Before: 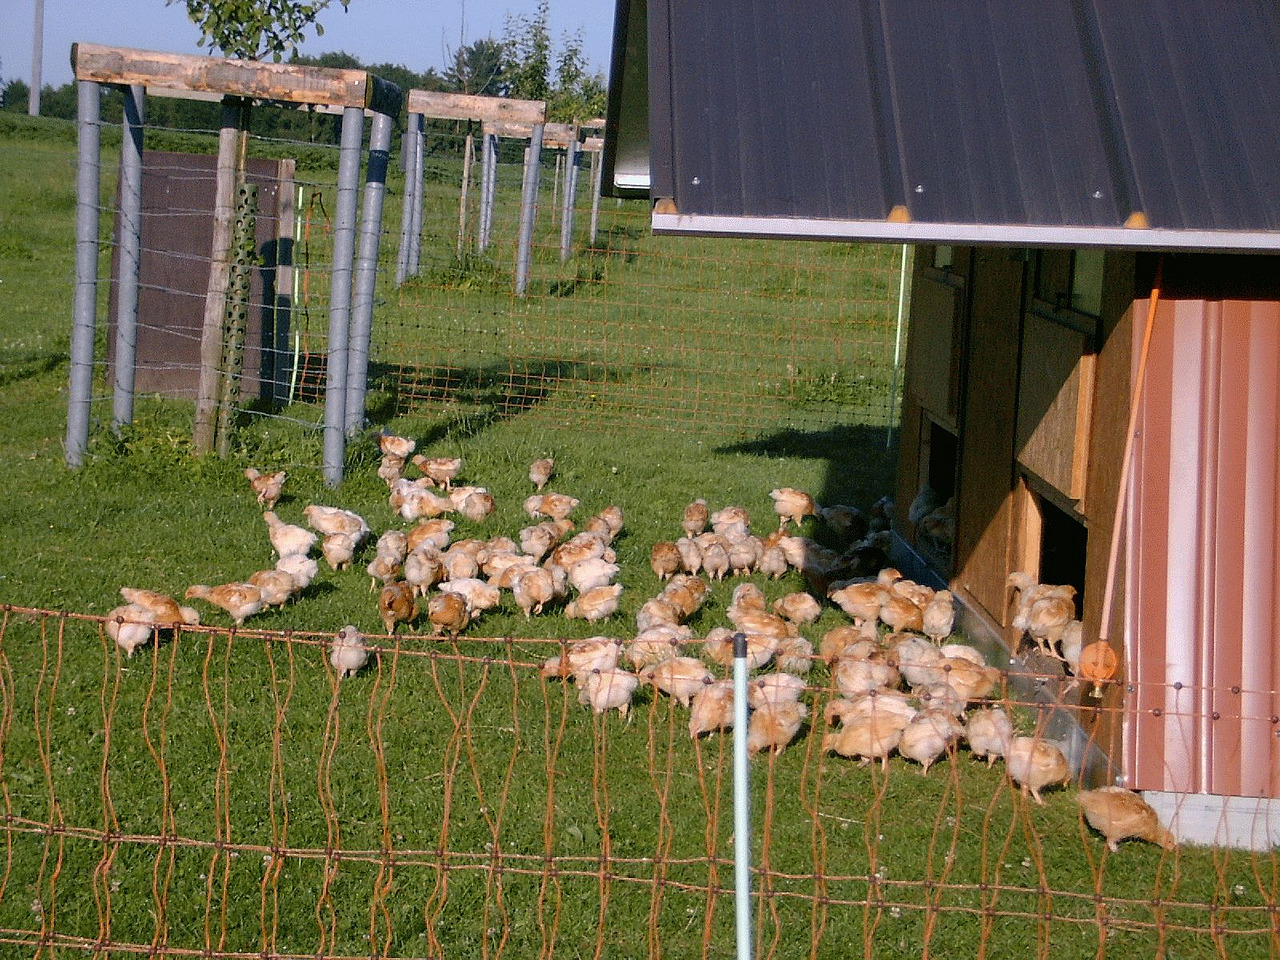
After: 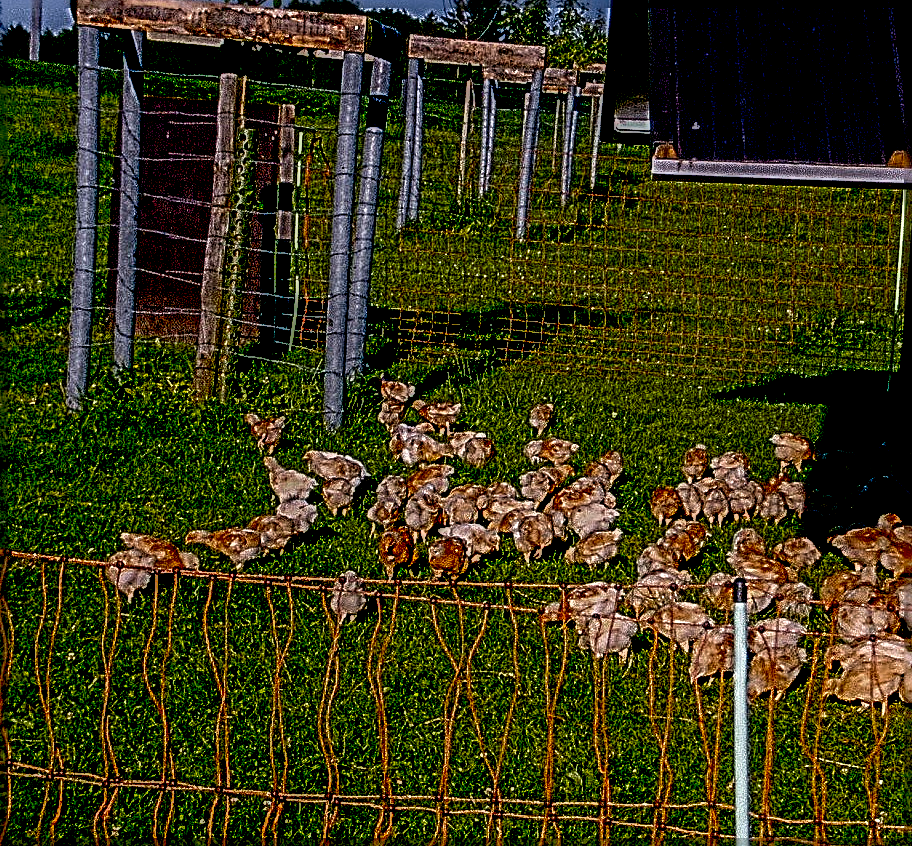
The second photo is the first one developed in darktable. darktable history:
sharpen: radius 3.158, amount 1.731
tone equalizer: on, module defaults
local contrast: highlights 0%, shadows 0%, detail 182%
crop: top 5.803%, right 27.864%, bottom 5.804%
color zones: curves: ch0 [(0, 0.5) (0.143, 0.5) (0.286, 0.5) (0.429, 0.5) (0.62, 0.489) (0.714, 0.445) (0.844, 0.496) (1, 0.5)]; ch1 [(0, 0.5) (0.143, 0.5) (0.286, 0.5) (0.429, 0.5) (0.571, 0.5) (0.714, 0.523) (0.857, 0.5) (1, 0.5)]
exposure: black level correction 0.1, exposure -0.092 EV, compensate highlight preservation false
velvia: strength 15%
